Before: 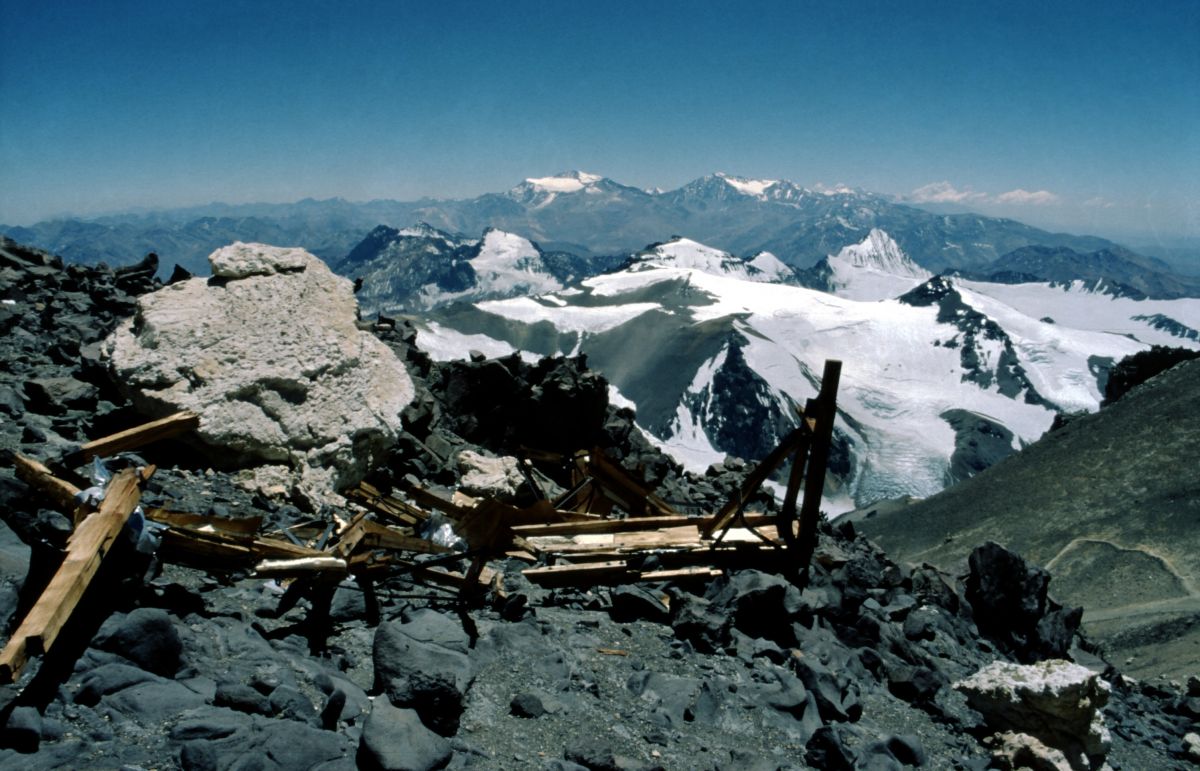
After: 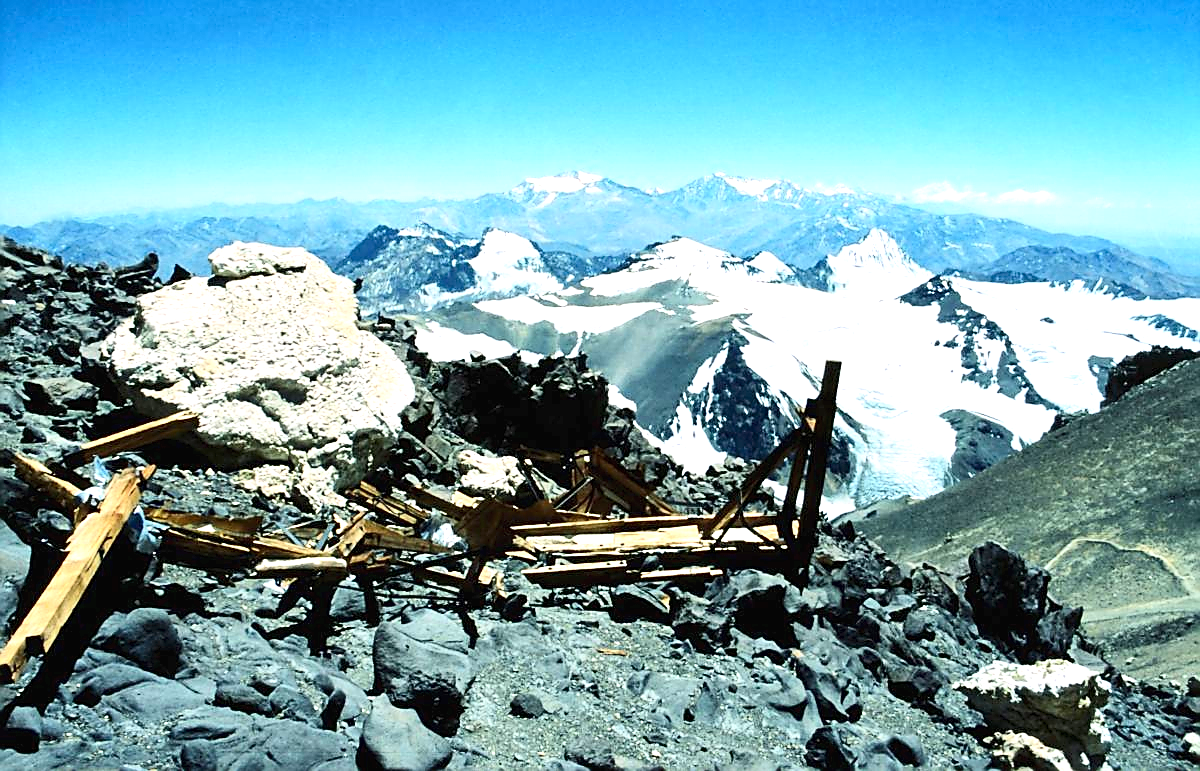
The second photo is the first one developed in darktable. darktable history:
contrast brightness saturation: contrast 0.202, brightness 0.164, saturation 0.218
exposure: black level correction 0, exposure 1.461 EV, compensate highlight preservation false
sharpen: radius 1.385, amount 1.234, threshold 0.752
